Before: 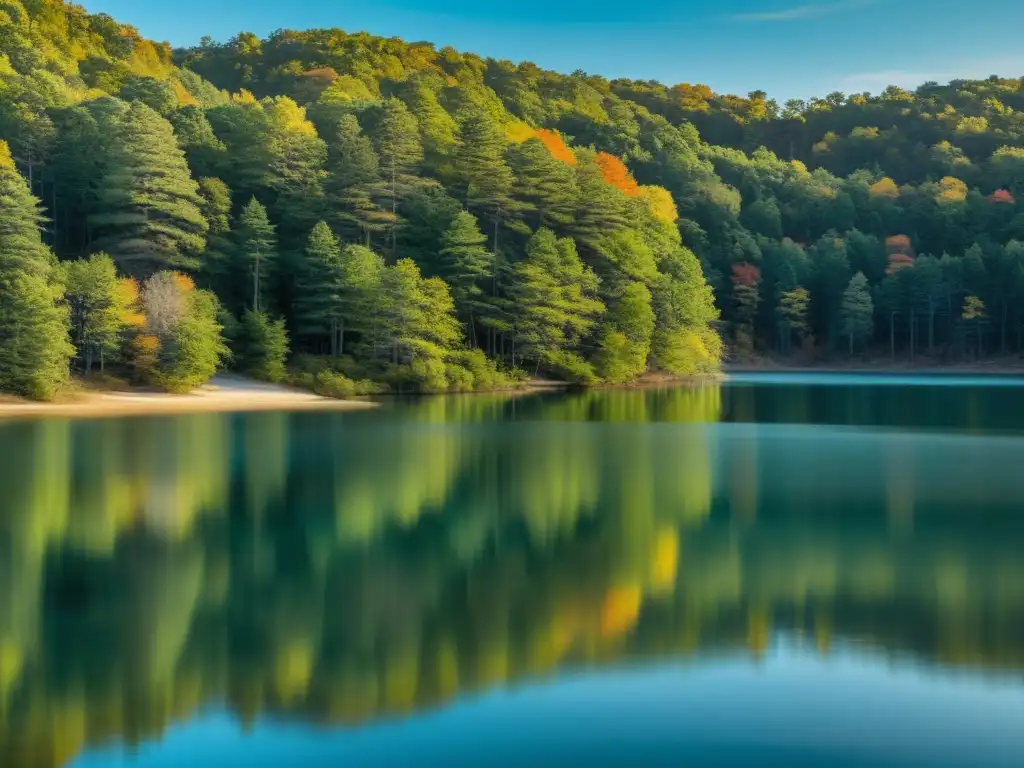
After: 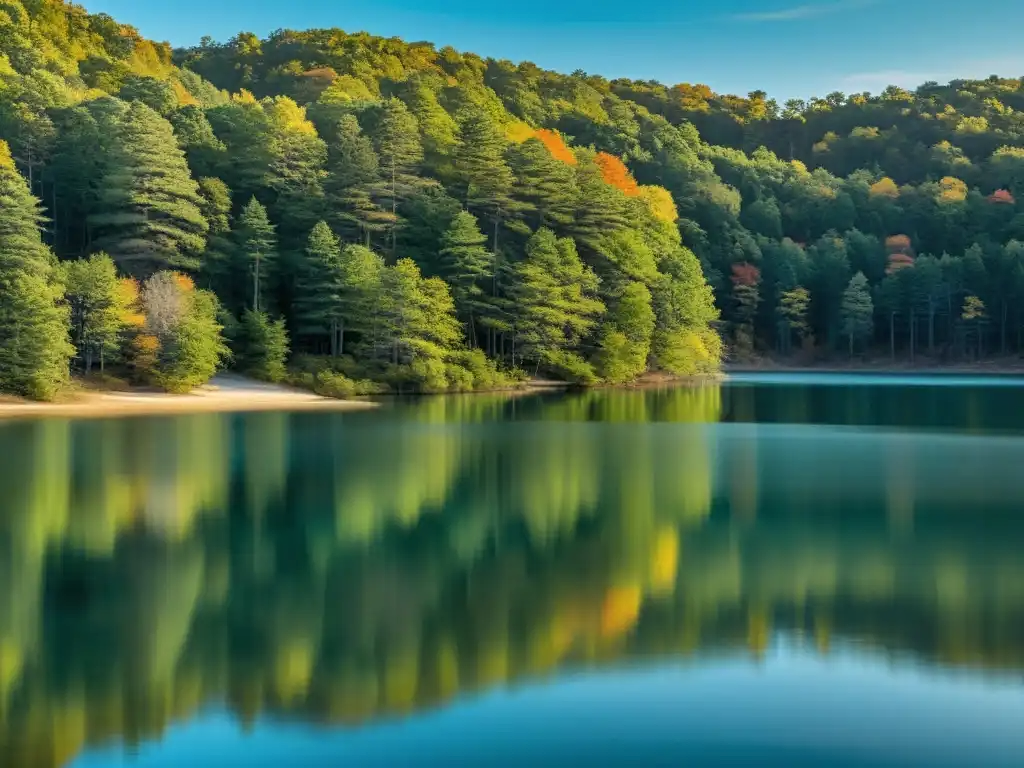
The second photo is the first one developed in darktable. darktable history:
tone curve: curves: ch0 [(0, 0) (0.584, 0.595) (1, 1)], color space Lab, independent channels, preserve colors none
contrast equalizer: y [[0.502, 0.505, 0.512, 0.529, 0.564, 0.588], [0.5 ×6], [0.502, 0.505, 0.512, 0.529, 0.564, 0.588], [0, 0.001, 0.001, 0.004, 0.008, 0.011], [0, 0.001, 0.001, 0.004, 0.008, 0.011]]
